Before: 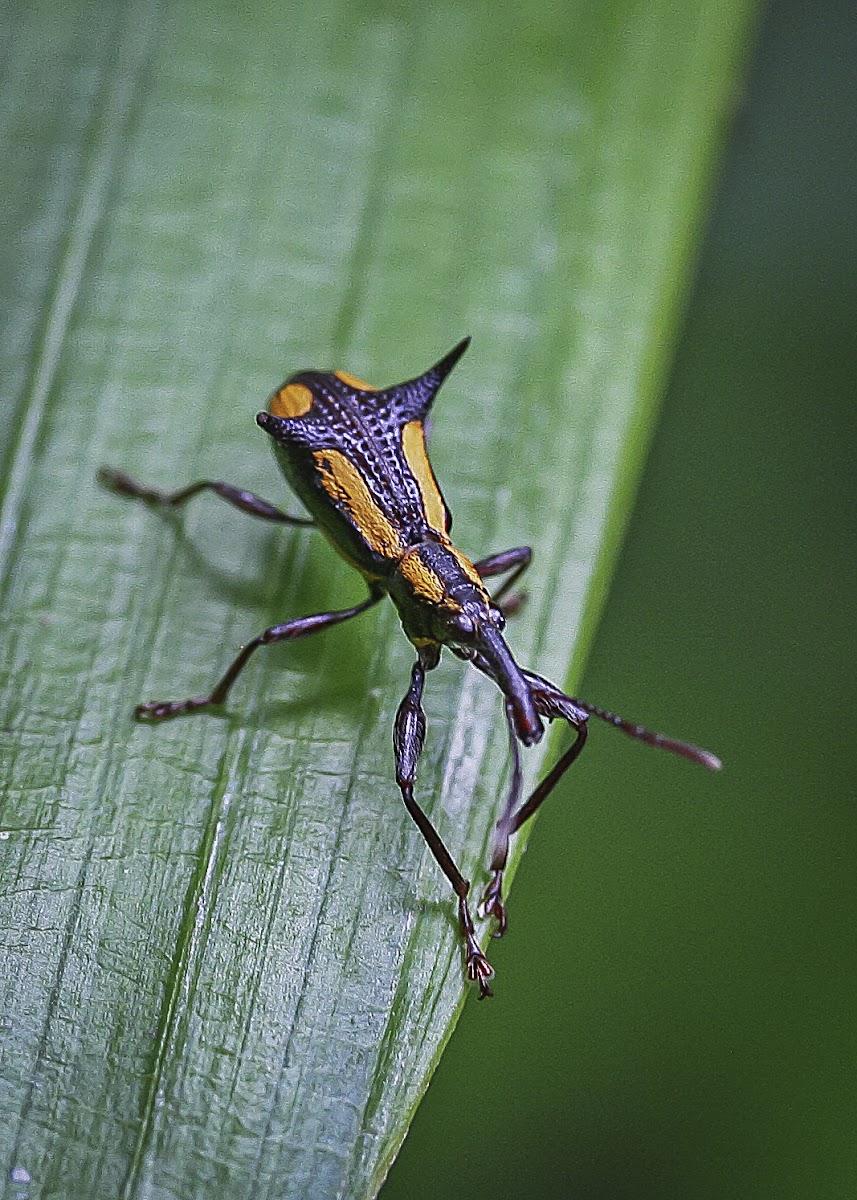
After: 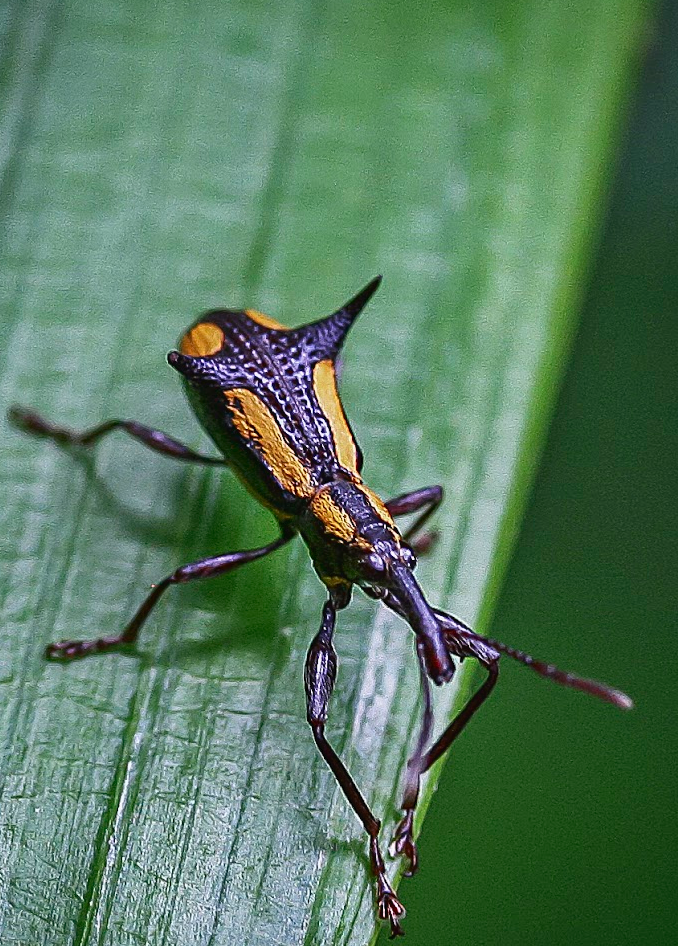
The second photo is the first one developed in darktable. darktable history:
tone curve: curves: ch0 [(0, 0) (0.003, 0.038) (0.011, 0.035) (0.025, 0.03) (0.044, 0.044) (0.069, 0.062) (0.1, 0.087) (0.136, 0.114) (0.177, 0.15) (0.224, 0.193) (0.277, 0.242) (0.335, 0.299) (0.399, 0.361) (0.468, 0.437) (0.543, 0.521) (0.623, 0.614) (0.709, 0.717) (0.801, 0.817) (0.898, 0.913) (1, 1)], color space Lab, independent channels, preserve colors none
crop and rotate: left 10.493%, top 5.102%, right 10.306%, bottom 15.993%
